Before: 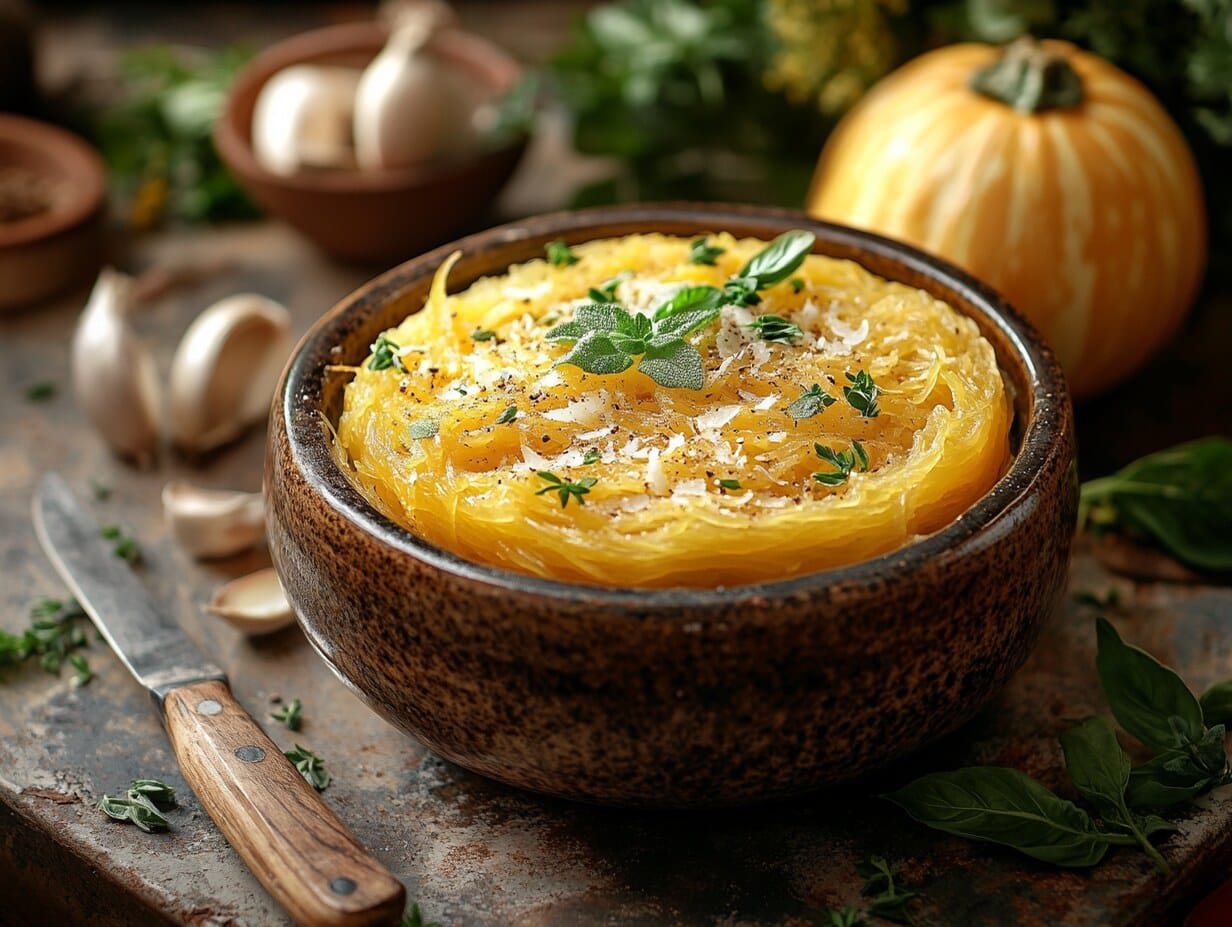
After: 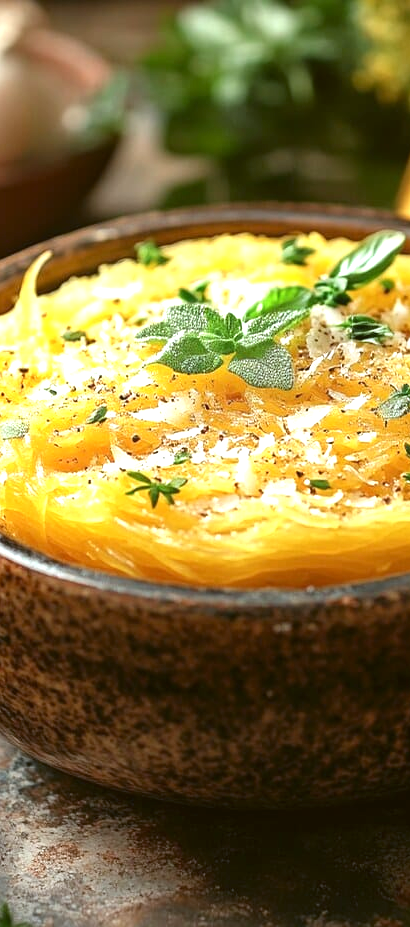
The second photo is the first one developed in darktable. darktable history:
crop: left 33.36%, right 33.36%
color balance: lift [1.004, 1.002, 1.002, 0.998], gamma [1, 1.007, 1.002, 0.993], gain [1, 0.977, 1.013, 1.023], contrast -3.64%
white balance: emerald 1
exposure: black level correction 0, exposure 0.9 EV, compensate highlight preservation false
